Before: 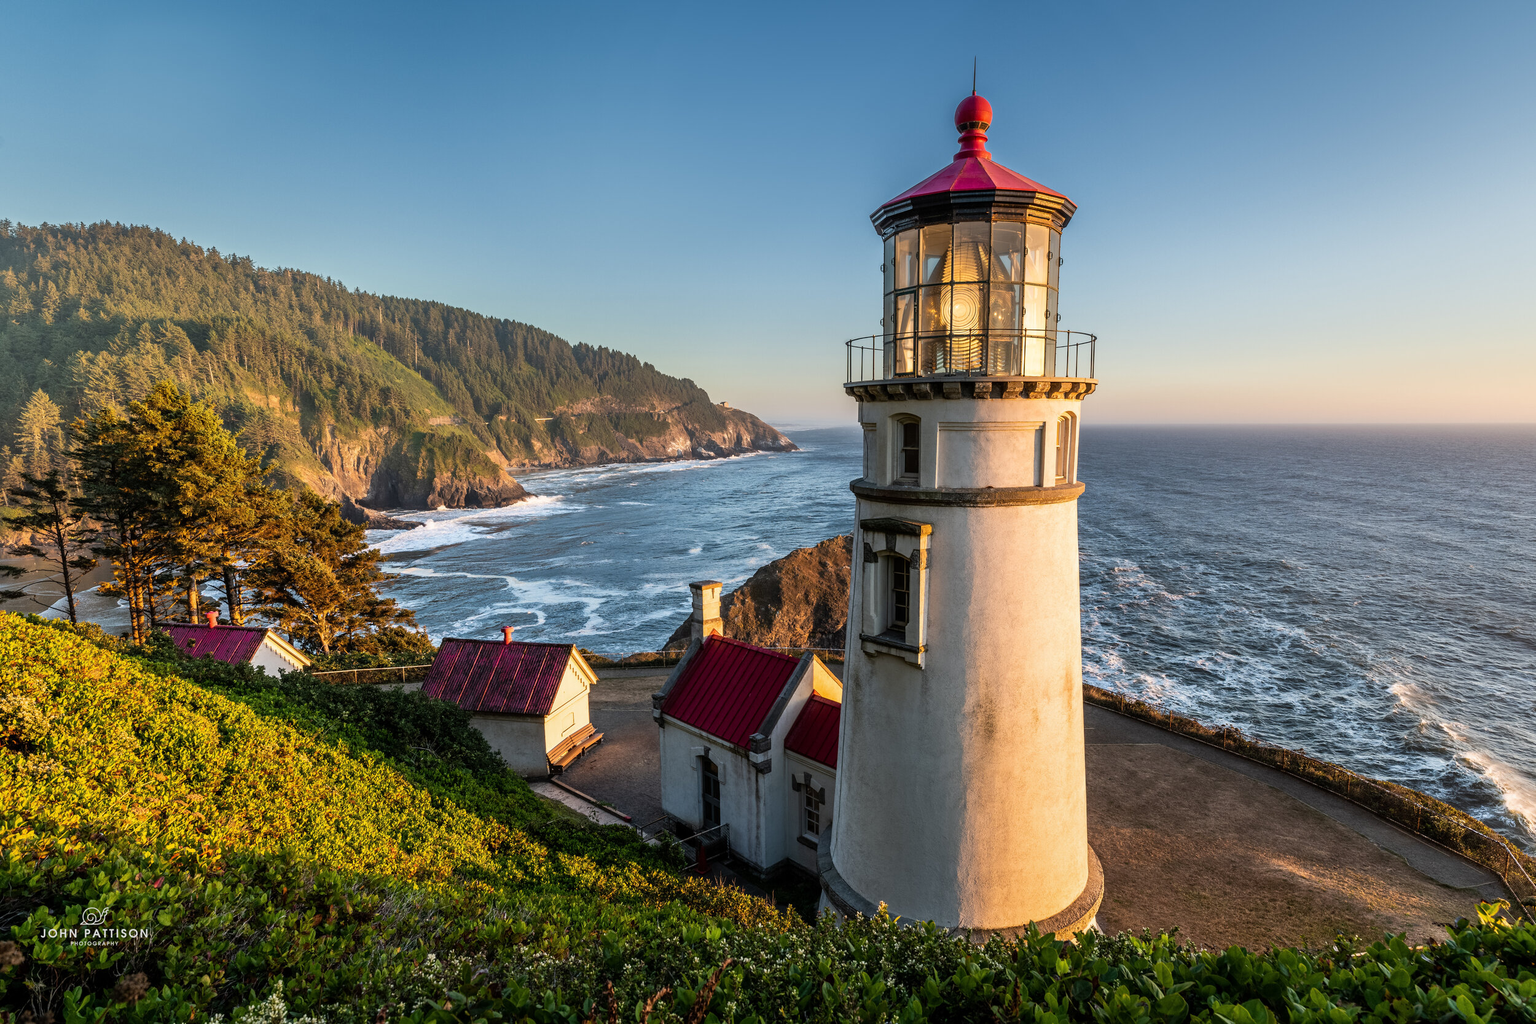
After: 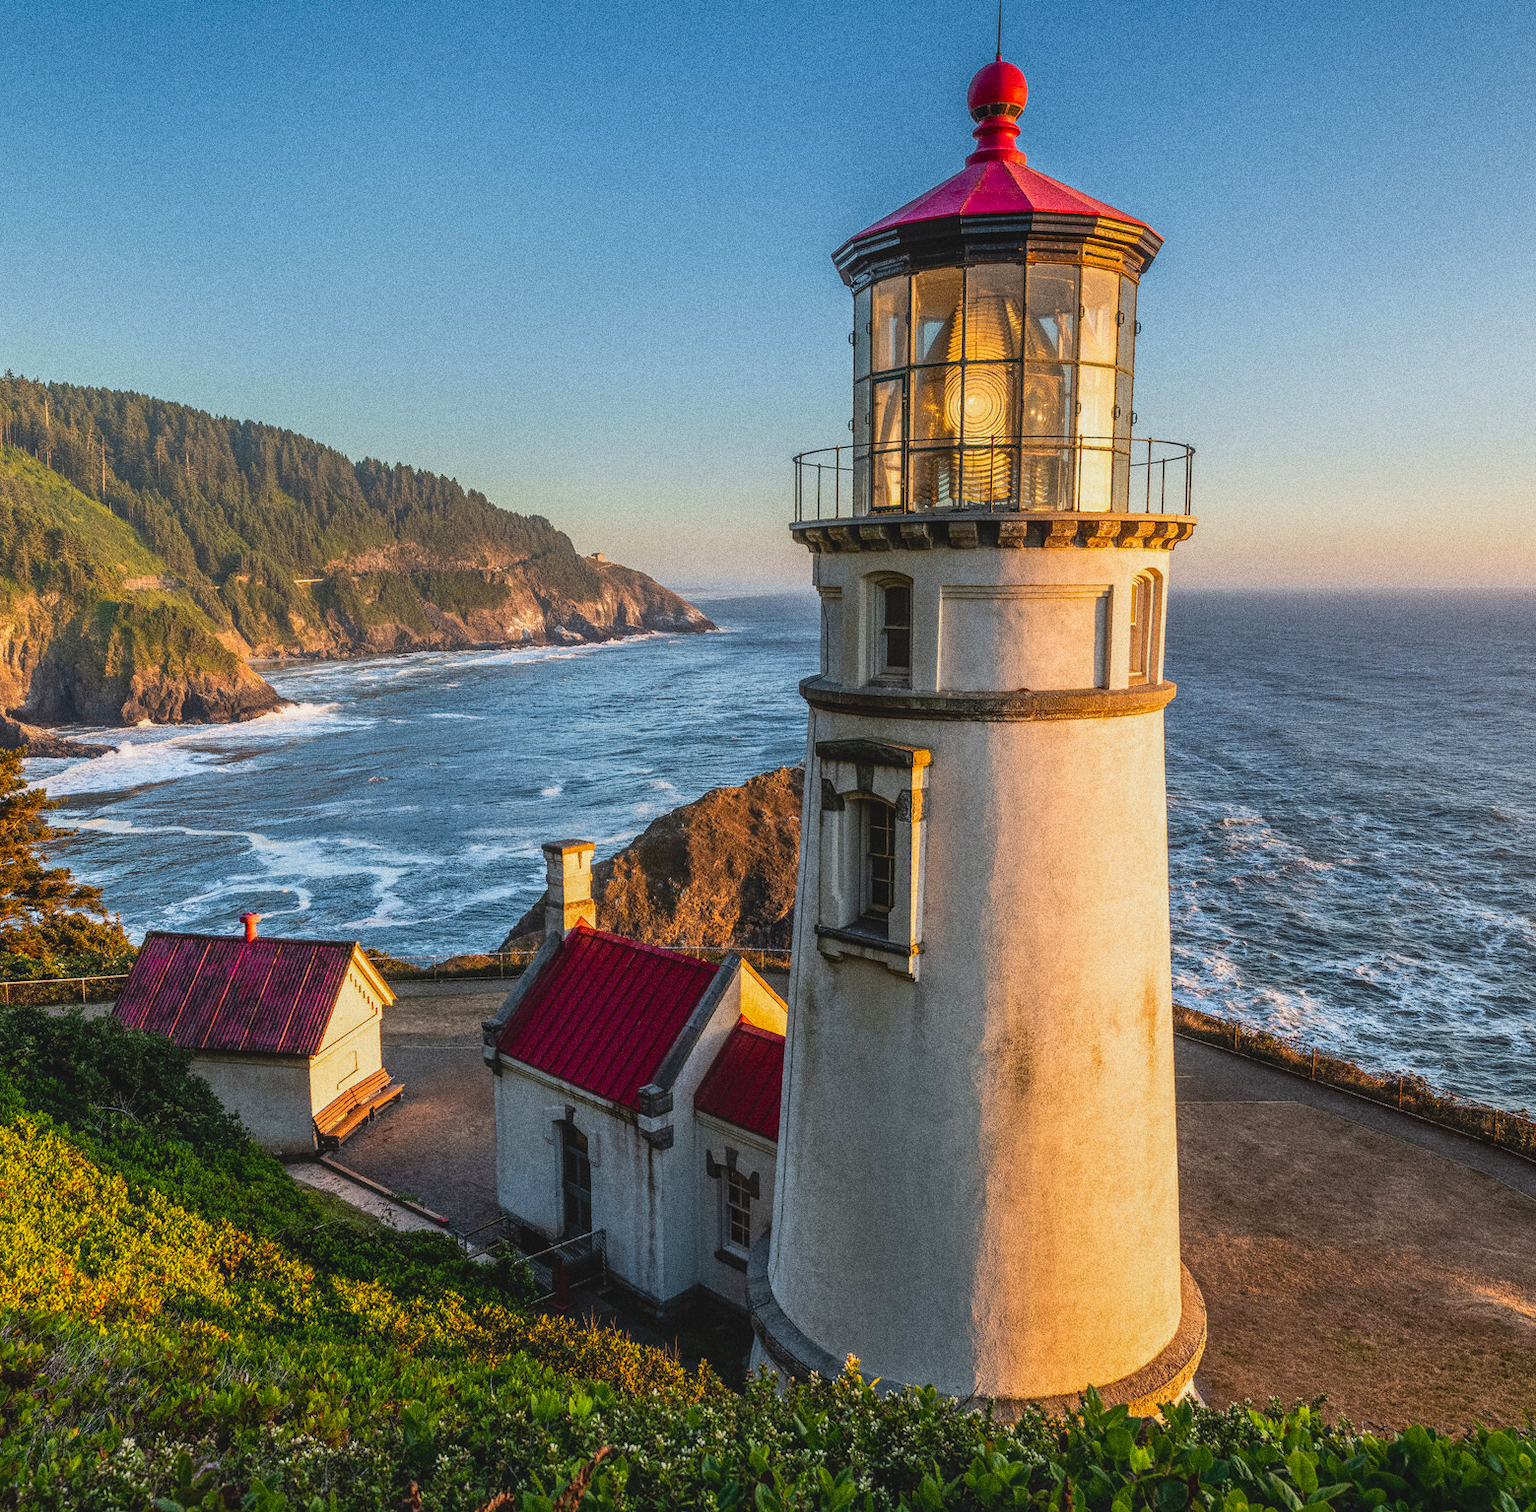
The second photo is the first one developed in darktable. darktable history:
grain: coarseness 0.09 ISO, strength 40%
local contrast: highlights 99%, shadows 86%, detail 160%, midtone range 0.2
crop and rotate: left 22.918%, top 5.629%, right 14.711%, bottom 2.247%
contrast brightness saturation: contrast -0.19, saturation 0.19
